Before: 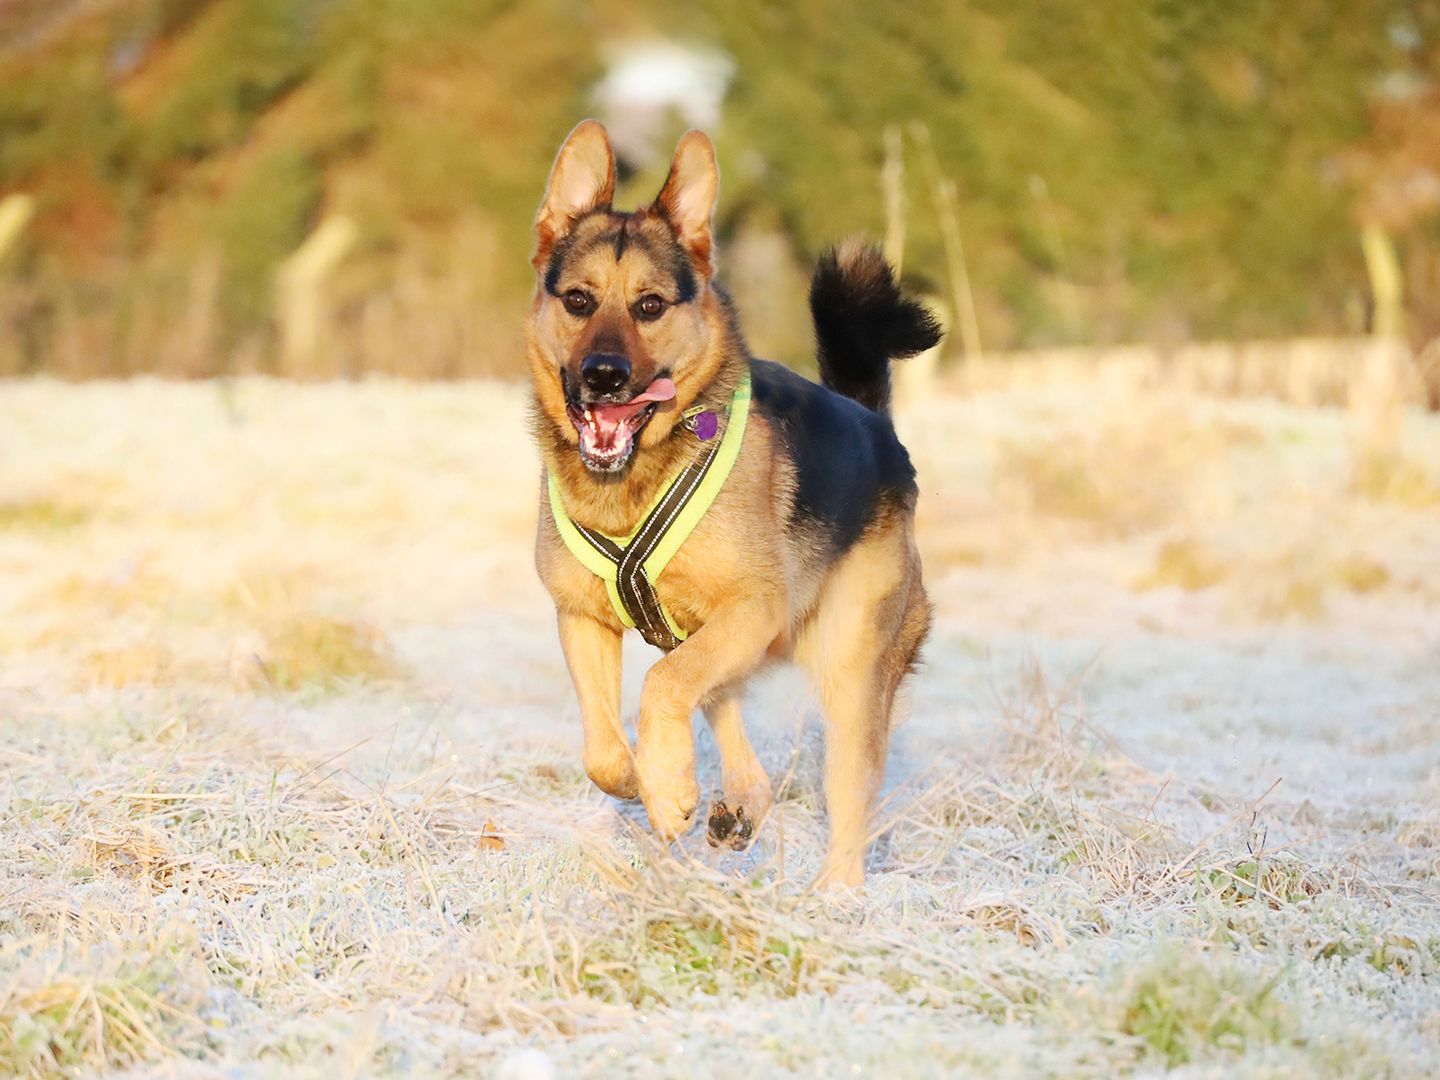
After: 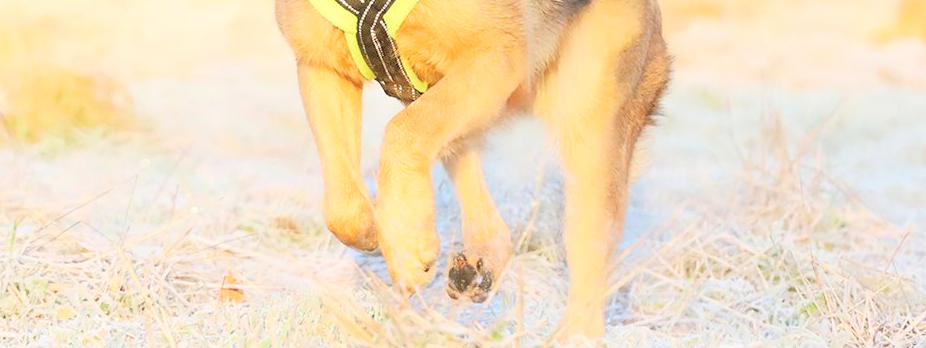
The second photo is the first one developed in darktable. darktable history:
crop: left 18.119%, top 50.804%, right 17.567%, bottom 16.931%
contrast brightness saturation: contrast 0.098, brightness 0.303, saturation 0.146
